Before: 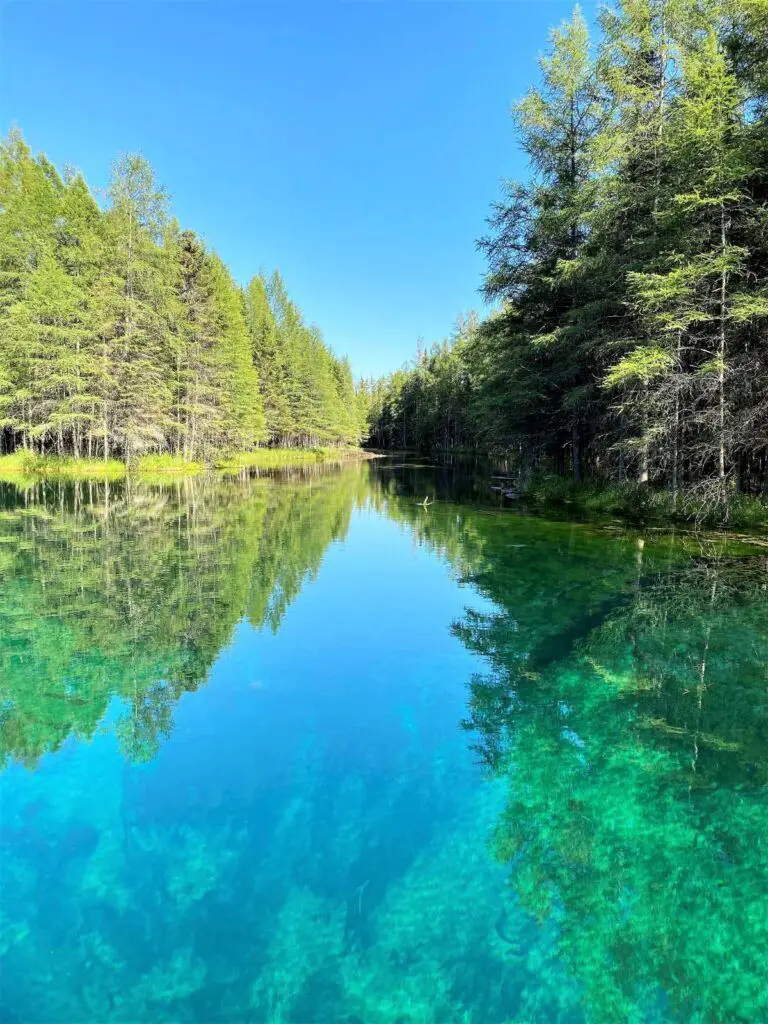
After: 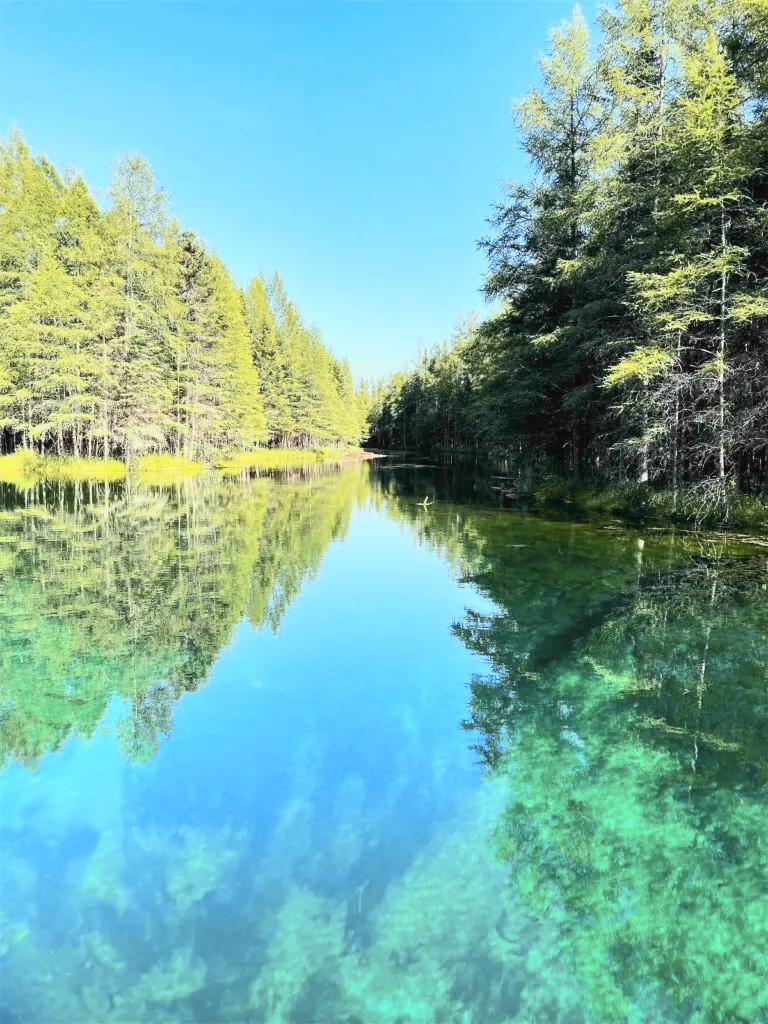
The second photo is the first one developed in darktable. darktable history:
tone curve: curves: ch0 [(0, 0.026) (0.172, 0.194) (0.398, 0.437) (0.469, 0.544) (0.612, 0.741) (0.845, 0.926) (1, 0.968)]; ch1 [(0, 0) (0.437, 0.453) (0.472, 0.467) (0.502, 0.502) (0.531, 0.546) (0.574, 0.583) (0.617, 0.64) (0.699, 0.749) (0.859, 0.919) (1, 1)]; ch2 [(0, 0) (0.33, 0.301) (0.421, 0.443) (0.476, 0.502) (0.511, 0.504) (0.553, 0.553) (0.595, 0.586) (0.664, 0.664) (1, 1)], color space Lab, independent channels, preserve colors none
